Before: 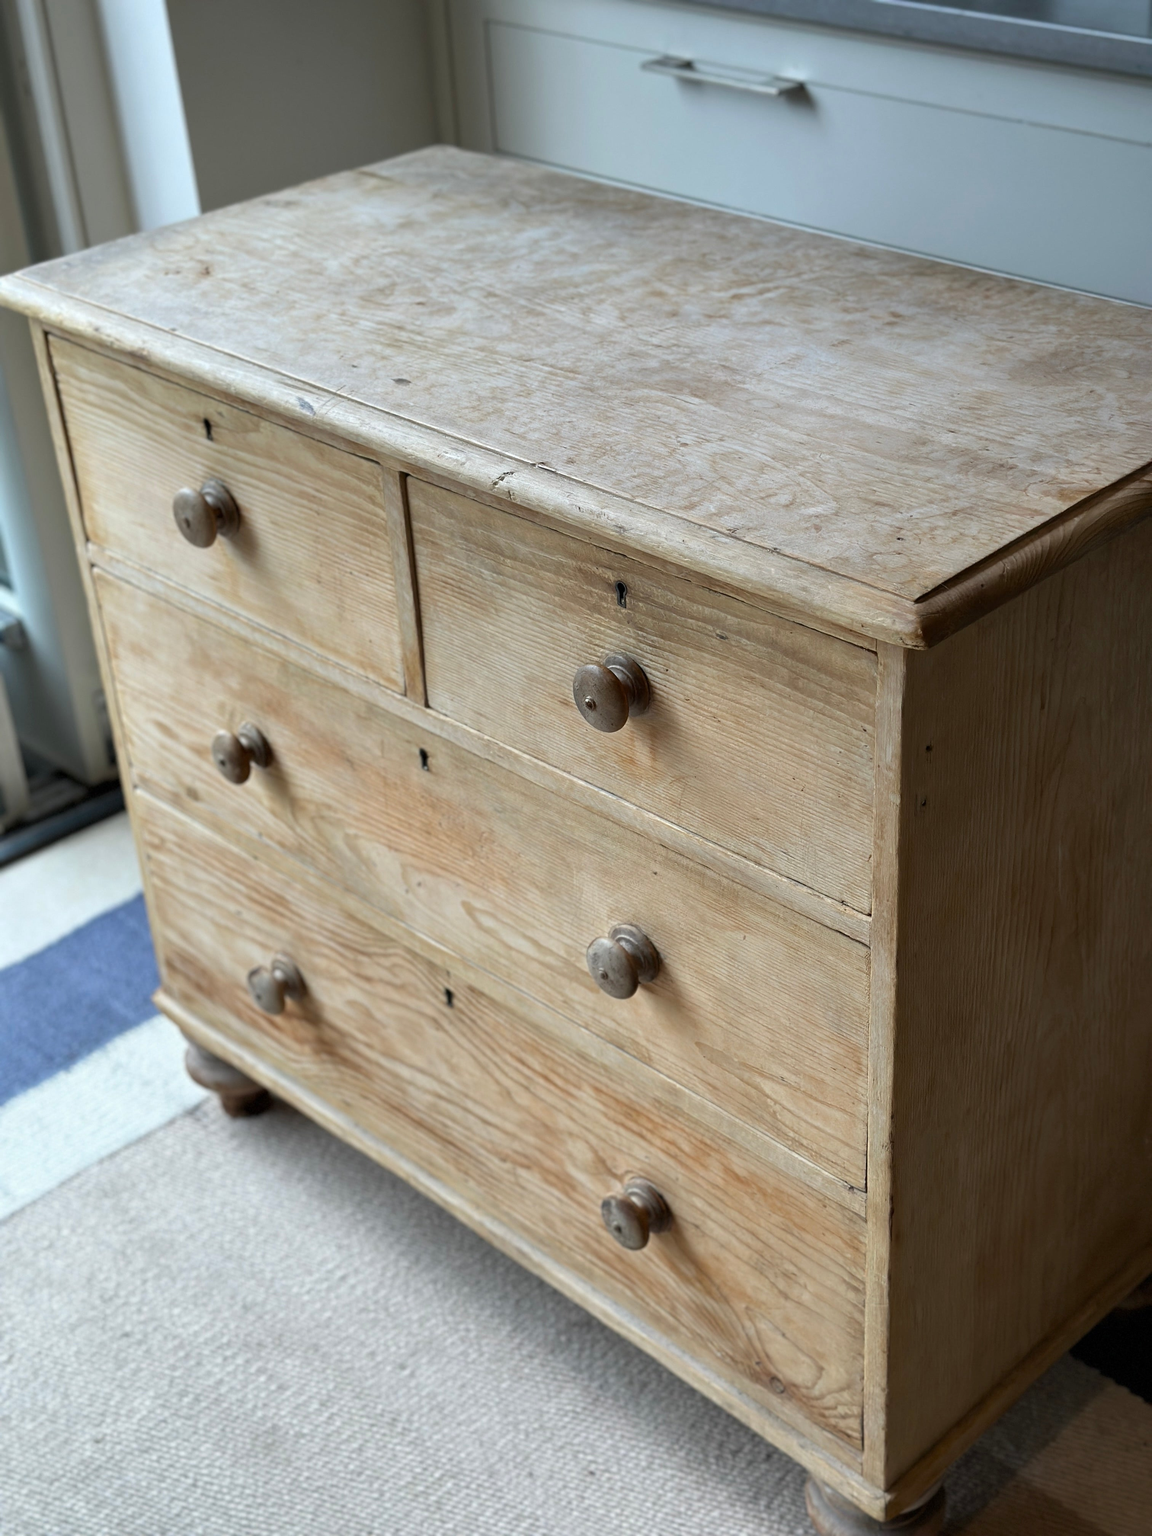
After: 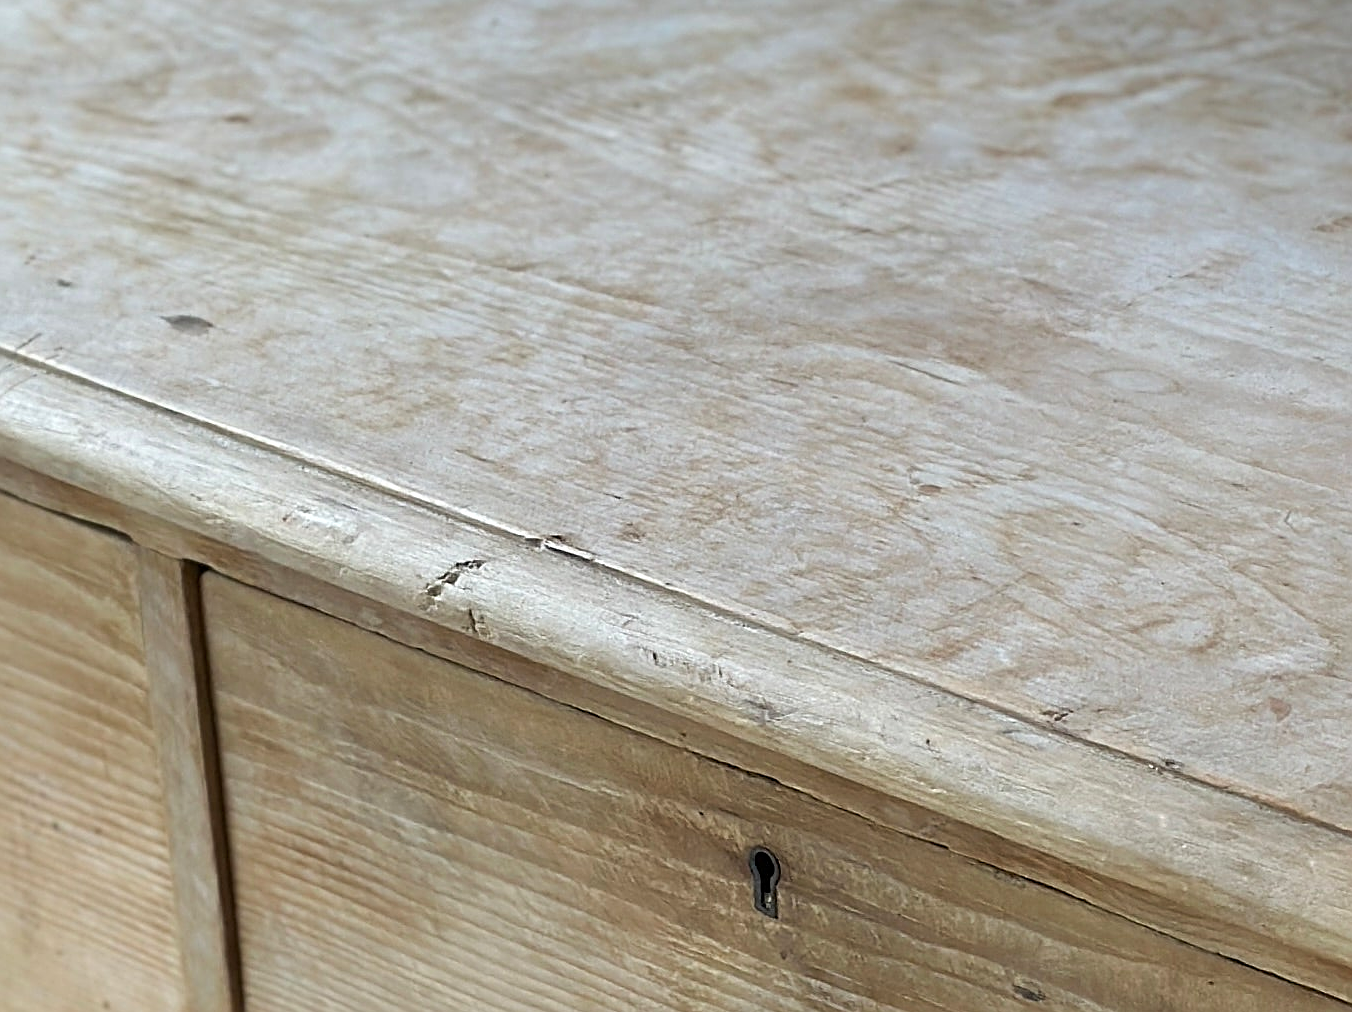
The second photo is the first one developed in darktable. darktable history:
crop: left 28.64%, top 16.832%, right 26.637%, bottom 58.055%
color balance rgb: shadows fall-off 101%, linear chroma grading › mid-tones 7.63%, perceptual saturation grading › mid-tones 11.68%, mask middle-gray fulcrum 22.45%, global vibrance 10.11%, saturation formula JzAzBz (2021)
tone equalizer: on, module defaults
sharpen: on, module defaults
